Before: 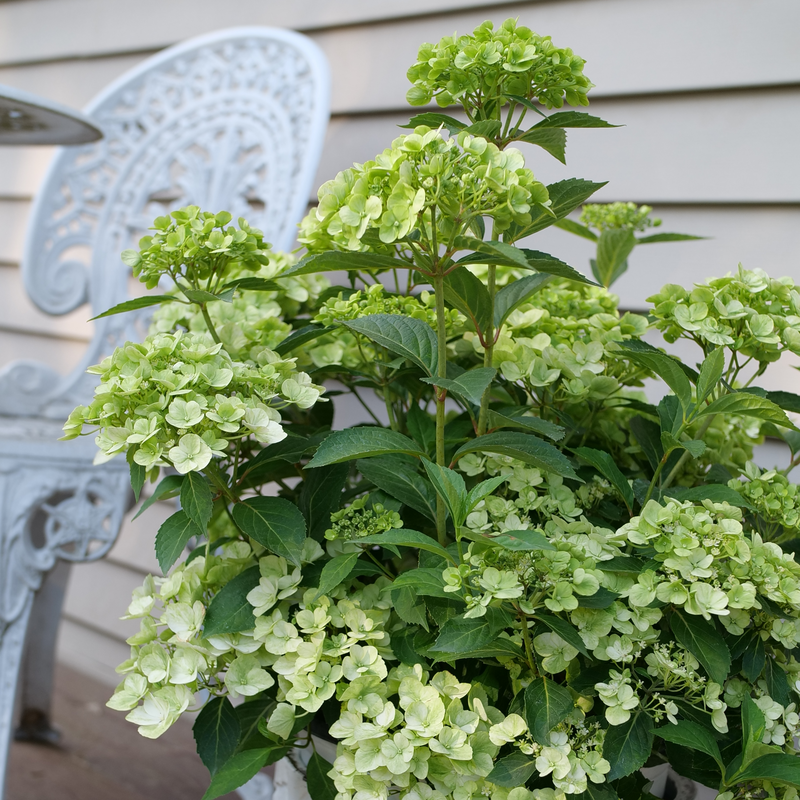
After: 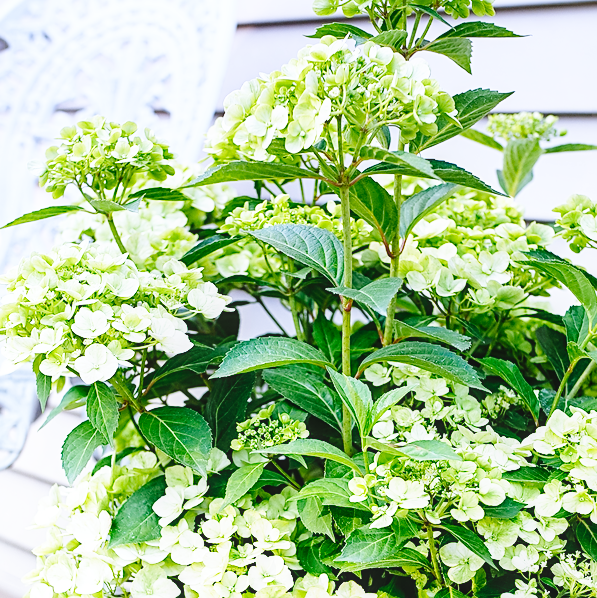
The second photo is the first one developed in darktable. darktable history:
white balance: red 0.967, blue 1.119, emerald 0.756
base curve: curves: ch0 [(0, 0) (0, 0) (0.002, 0.001) (0.008, 0.003) (0.019, 0.011) (0.037, 0.037) (0.064, 0.11) (0.102, 0.232) (0.152, 0.379) (0.216, 0.524) (0.296, 0.665) (0.394, 0.789) (0.512, 0.881) (0.651, 0.945) (0.813, 0.986) (1, 1)], preserve colors none
sharpen: on, module defaults
crop and rotate: left 11.831%, top 11.346%, right 13.429%, bottom 13.899%
exposure: black level correction 0, exposure 0.9 EV, compensate exposure bias true, compensate highlight preservation false
local contrast: detail 110%
graduated density: hue 238.83°, saturation 50%
